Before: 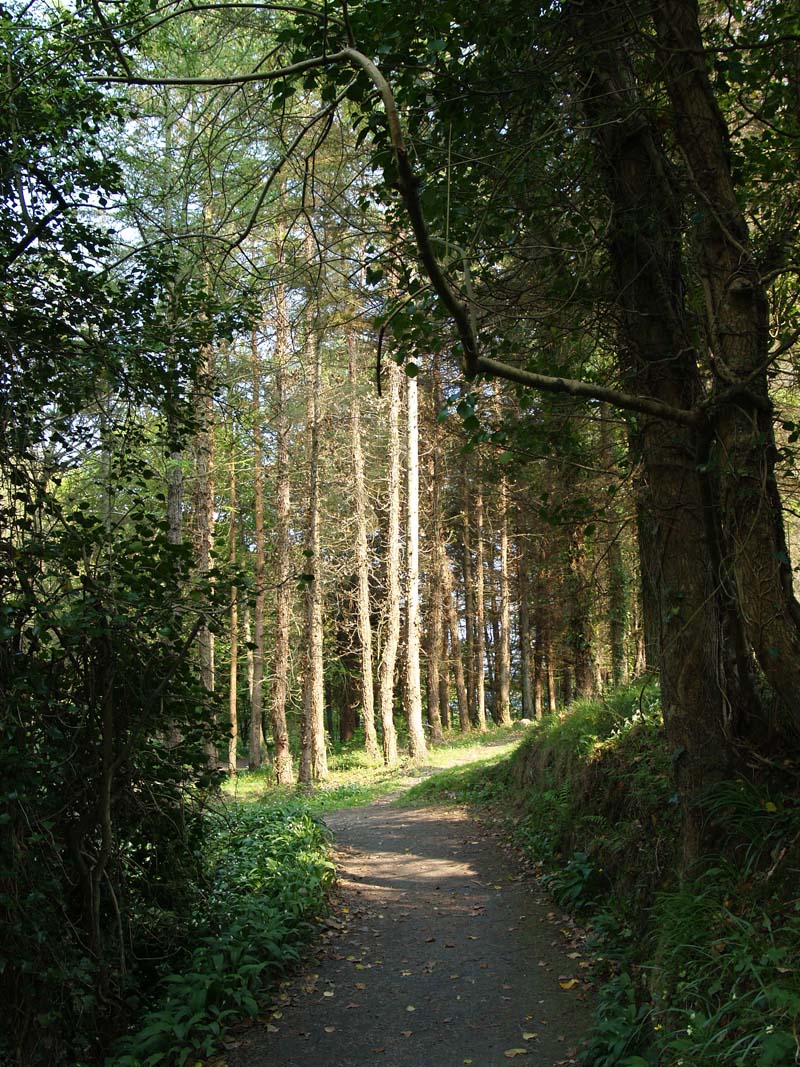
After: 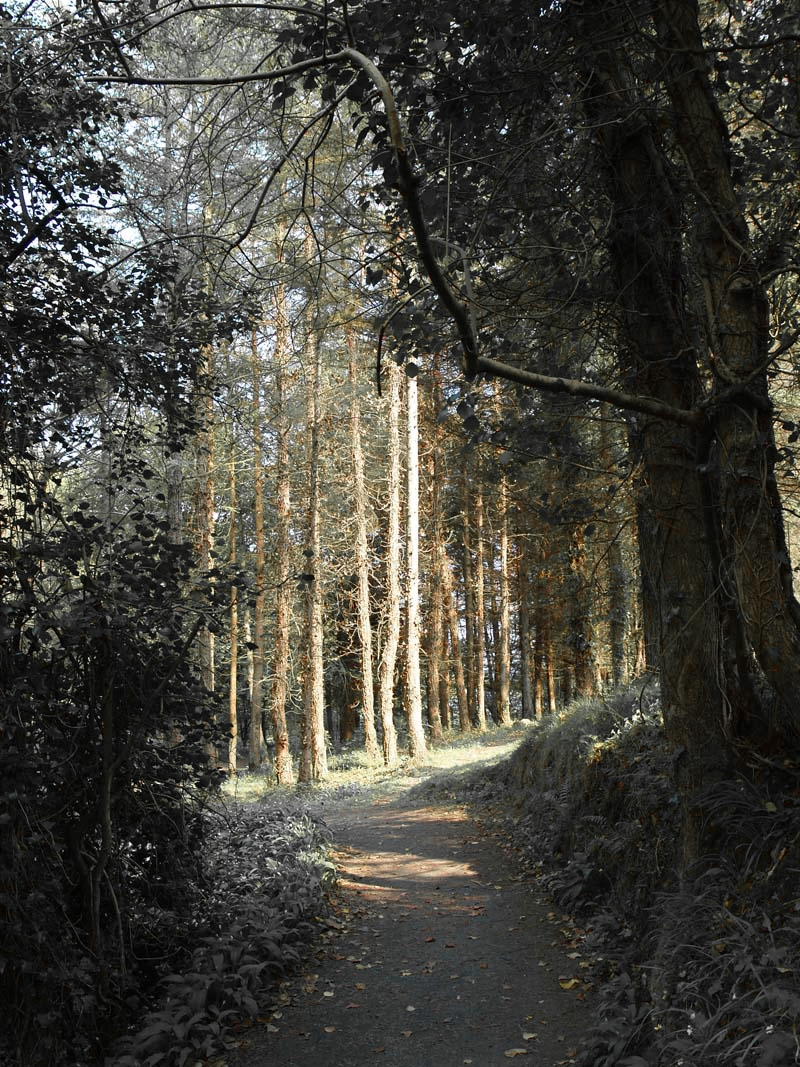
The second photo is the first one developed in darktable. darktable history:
color zones: curves: ch1 [(0, 0.679) (0.143, 0.647) (0.286, 0.261) (0.378, -0.011) (0.571, 0.396) (0.714, 0.399) (0.857, 0.406) (1, 0.679)]
